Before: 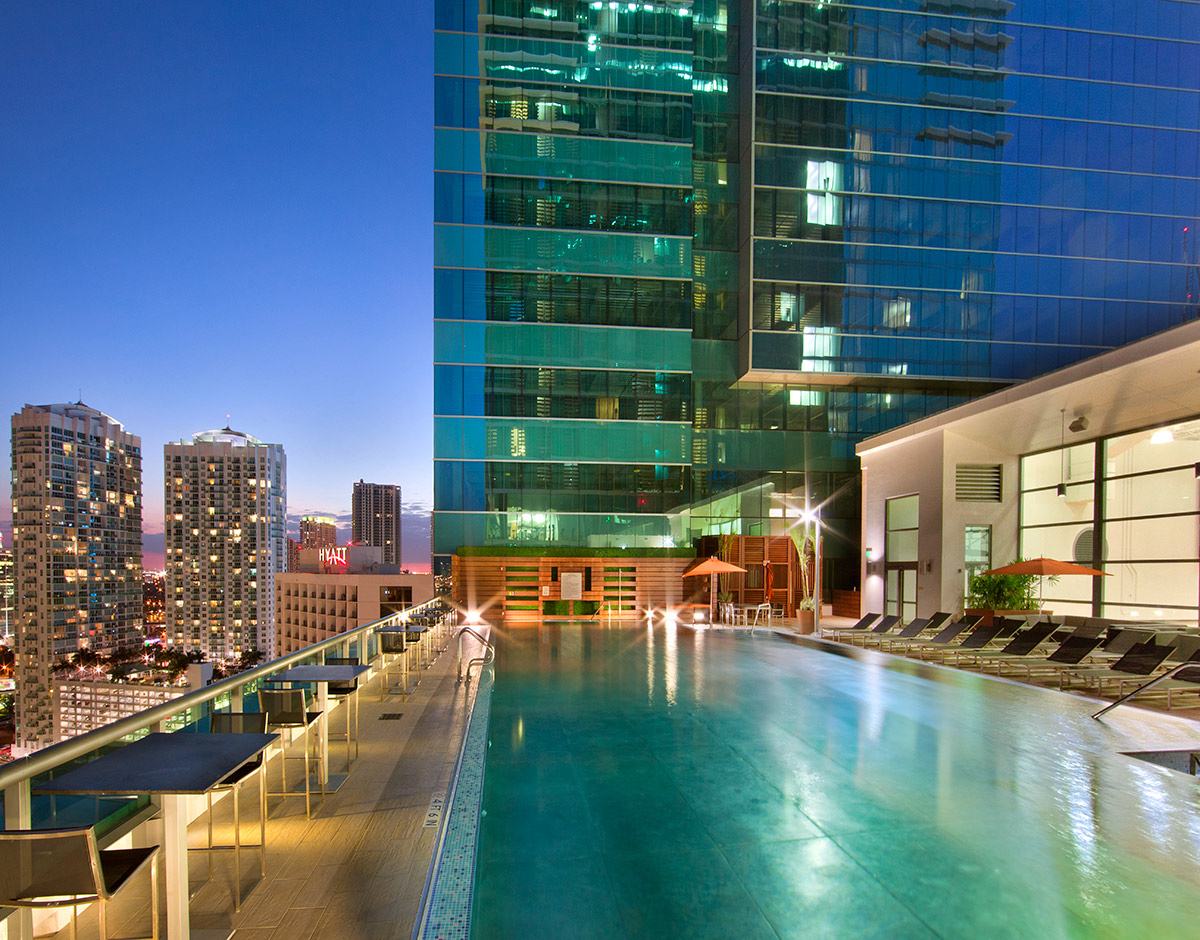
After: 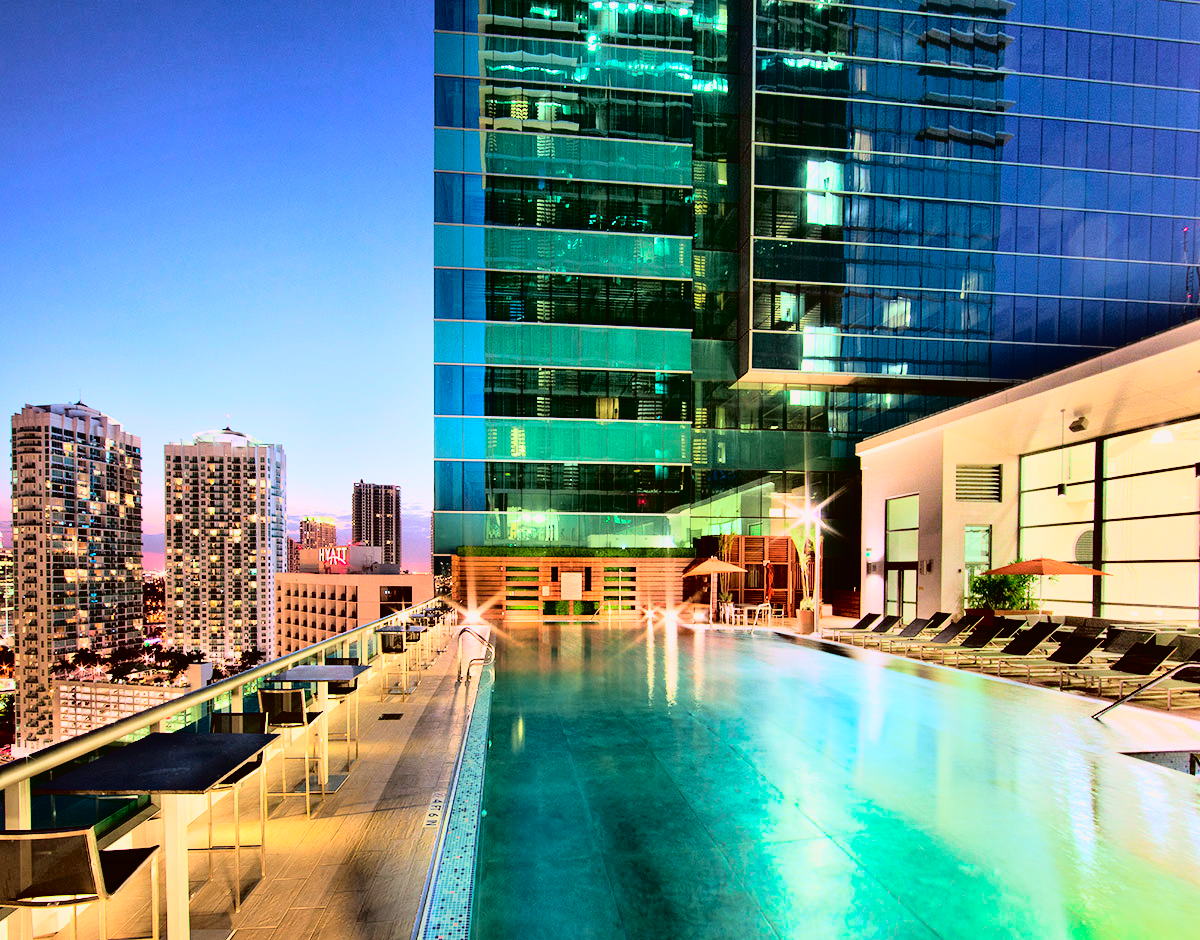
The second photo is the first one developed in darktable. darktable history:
rgb curve: curves: ch0 [(0, 0) (0.21, 0.15) (0.24, 0.21) (0.5, 0.75) (0.75, 0.96) (0.89, 0.99) (1, 1)]; ch1 [(0, 0.02) (0.21, 0.13) (0.25, 0.2) (0.5, 0.67) (0.75, 0.9) (0.89, 0.97) (1, 1)]; ch2 [(0, 0.02) (0.21, 0.13) (0.25, 0.2) (0.5, 0.67) (0.75, 0.9) (0.89, 0.97) (1, 1)], compensate middle gray true
tone curve: curves: ch0 [(0, 0.013) (0.181, 0.074) (0.337, 0.304) (0.498, 0.485) (0.78, 0.742) (0.993, 0.954)]; ch1 [(0, 0) (0.294, 0.184) (0.359, 0.34) (0.362, 0.35) (0.43, 0.41) (0.469, 0.463) (0.495, 0.502) (0.54, 0.563) (0.612, 0.641) (1, 1)]; ch2 [(0, 0) (0.44, 0.437) (0.495, 0.502) (0.524, 0.534) (0.557, 0.56) (0.634, 0.654) (0.728, 0.722) (1, 1)], color space Lab, independent channels, preserve colors none
